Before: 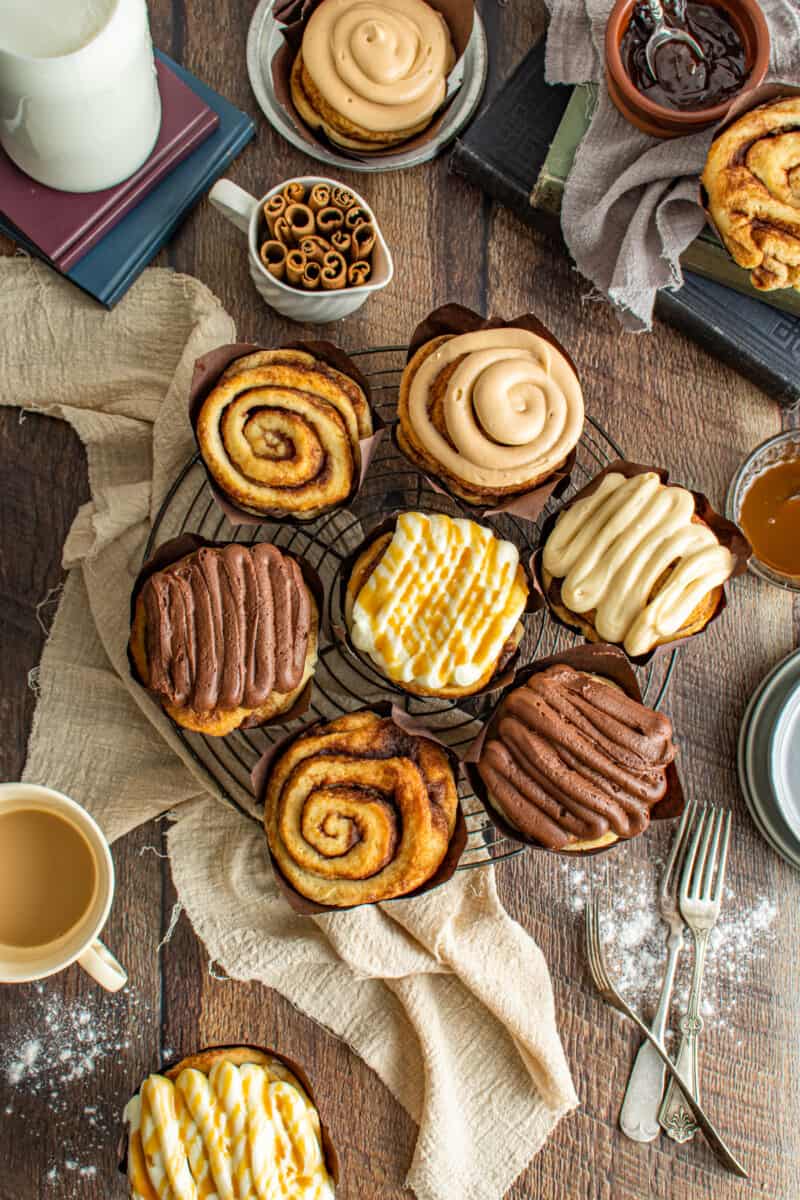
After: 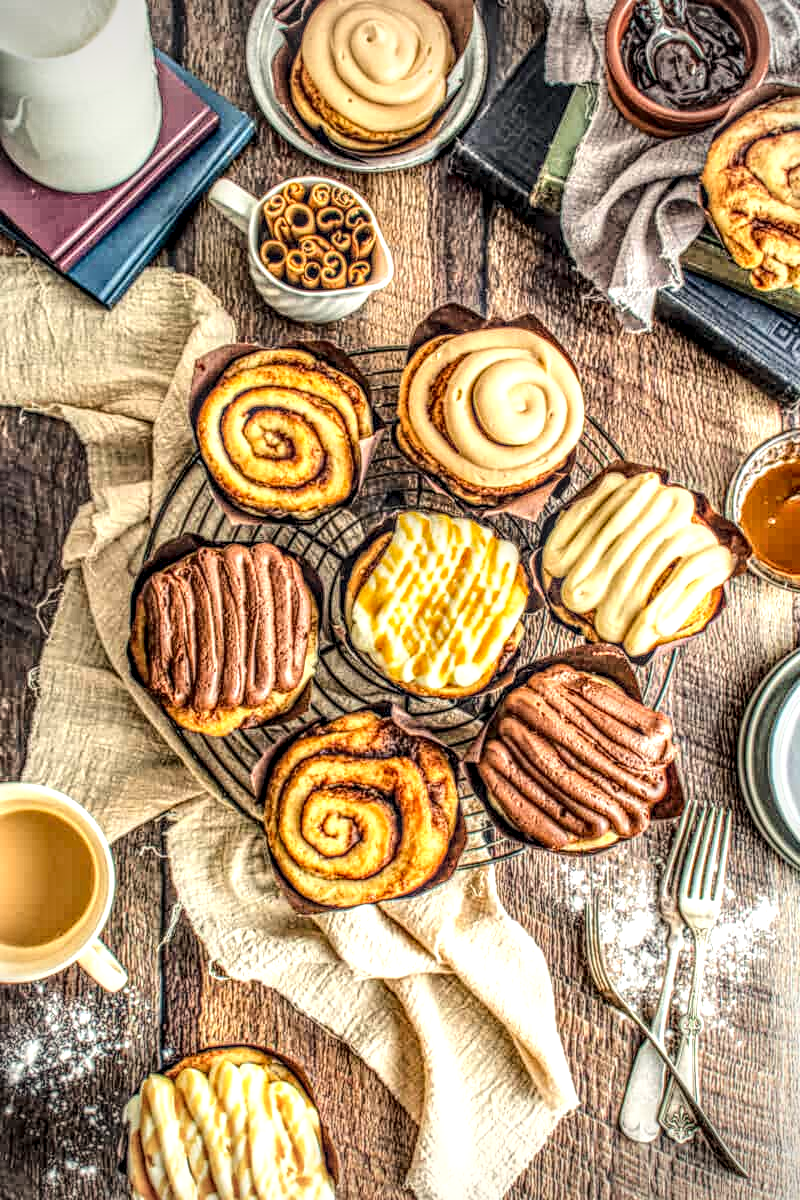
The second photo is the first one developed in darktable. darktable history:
local contrast: highlights 5%, shadows 7%, detail 298%, midtone range 0.304
base curve: curves: ch0 [(0, 0) (0.025, 0.046) (0.112, 0.277) (0.467, 0.74) (0.814, 0.929) (1, 0.942)]
vignetting: on, module defaults
color correction: highlights a* 0.386, highlights b* 2.64, shadows a* -1.19, shadows b* -4.07
